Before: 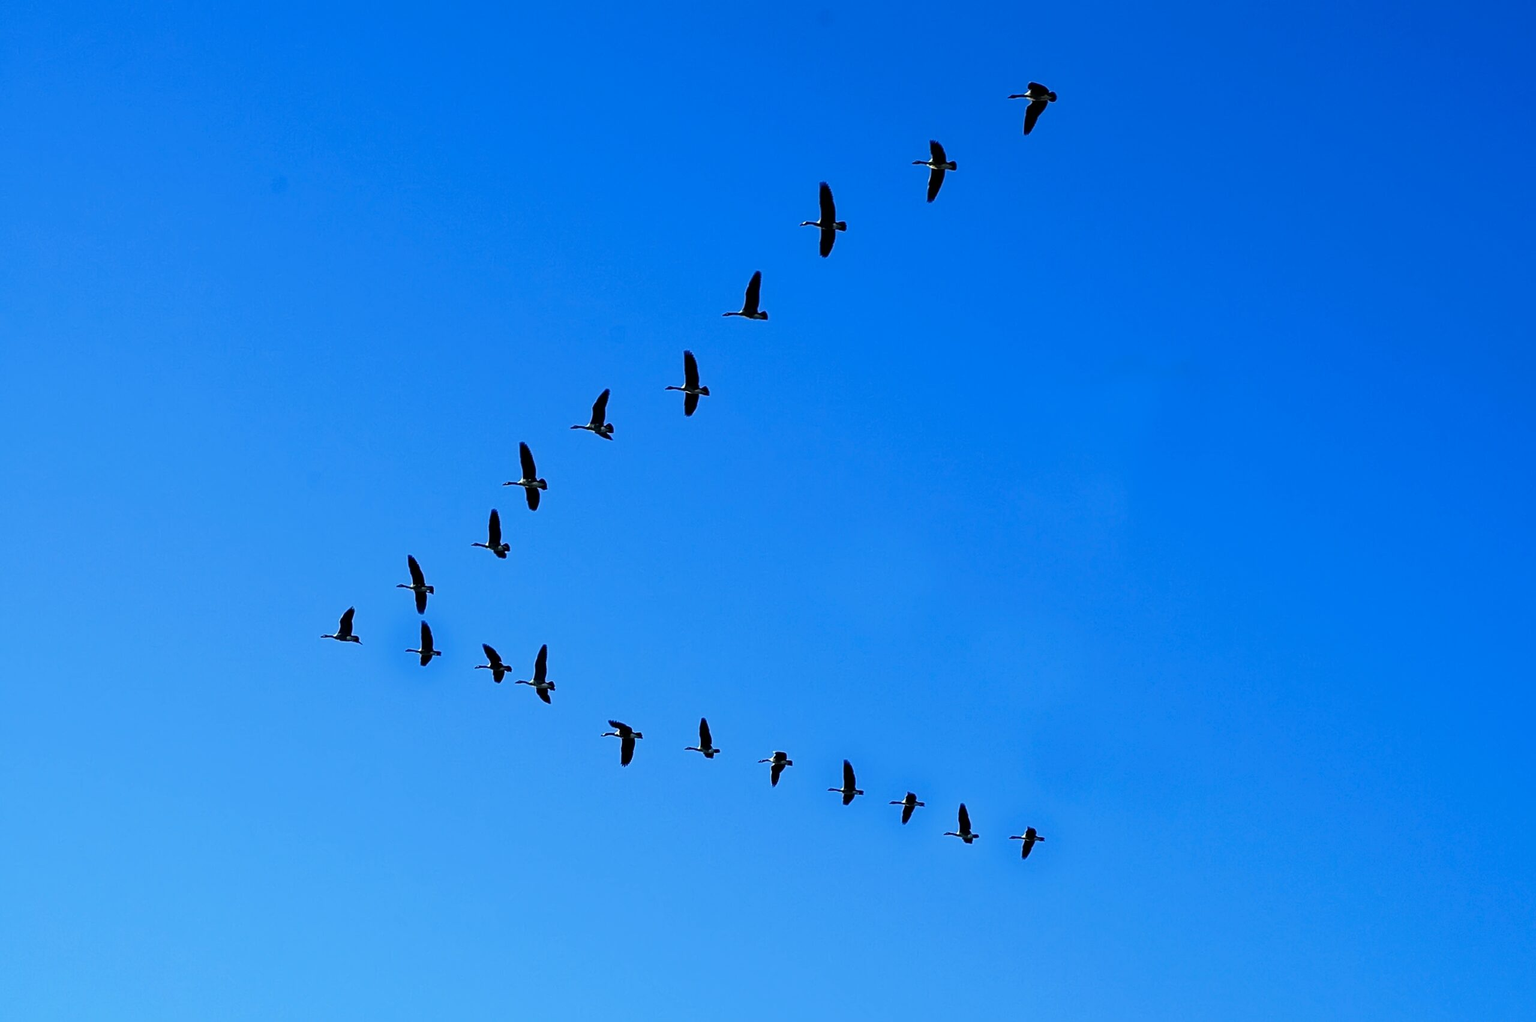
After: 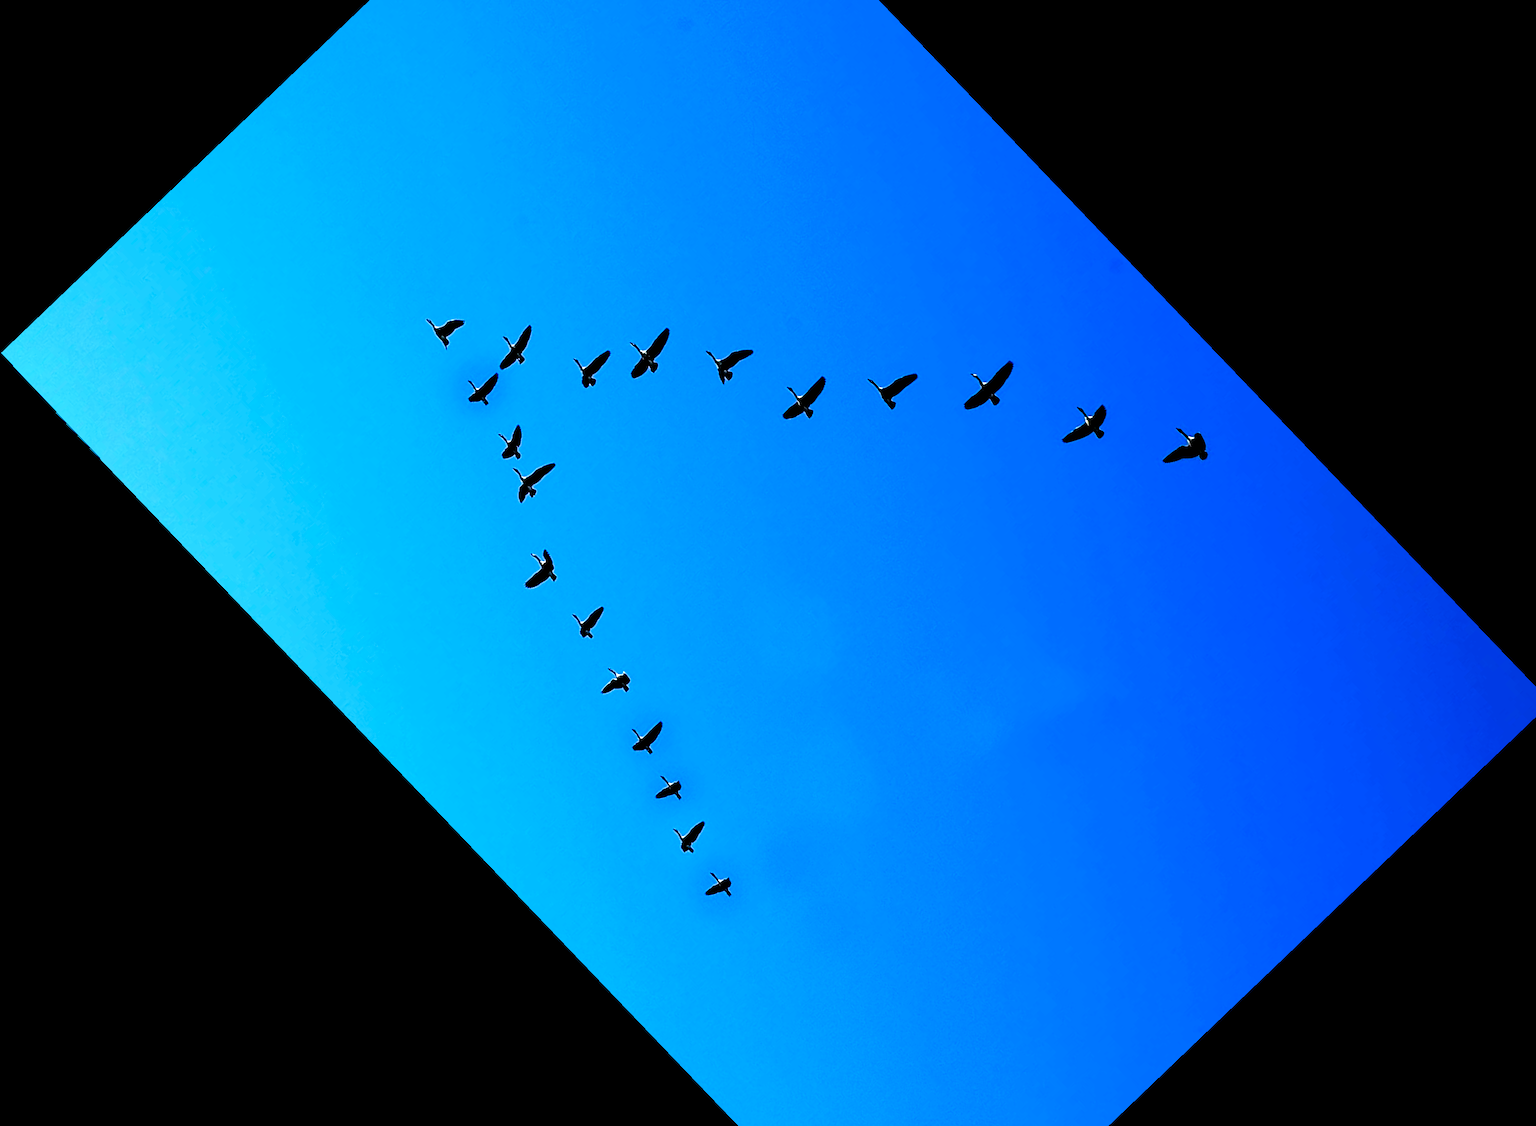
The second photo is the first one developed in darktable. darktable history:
filmic rgb: black relative exposure -8.2 EV, white relative exposure 2.2 EV, threshold 3 EV, hardness 7.11, latitude 85.74%, contrast 1.696, highlights saturation mix -4%, shadows ↔ highlights balance -2.69%, preserve chrominance no, color science v5 (2021), contrast in shadows safe, contrast in highlights safe, enable highlight reconstruction true
crop and rotate: angle -46.26°, top 16.234%, right 0.912%, bottom 11.704%
rotate and perspective: rotation 0.192°, lens shift (horizontal) -0.015, crop left 0.005, crop right 0.996, crop top 0.006, crop bottom 0.99
levels: levels [0.031, 0.5, 0.969]
